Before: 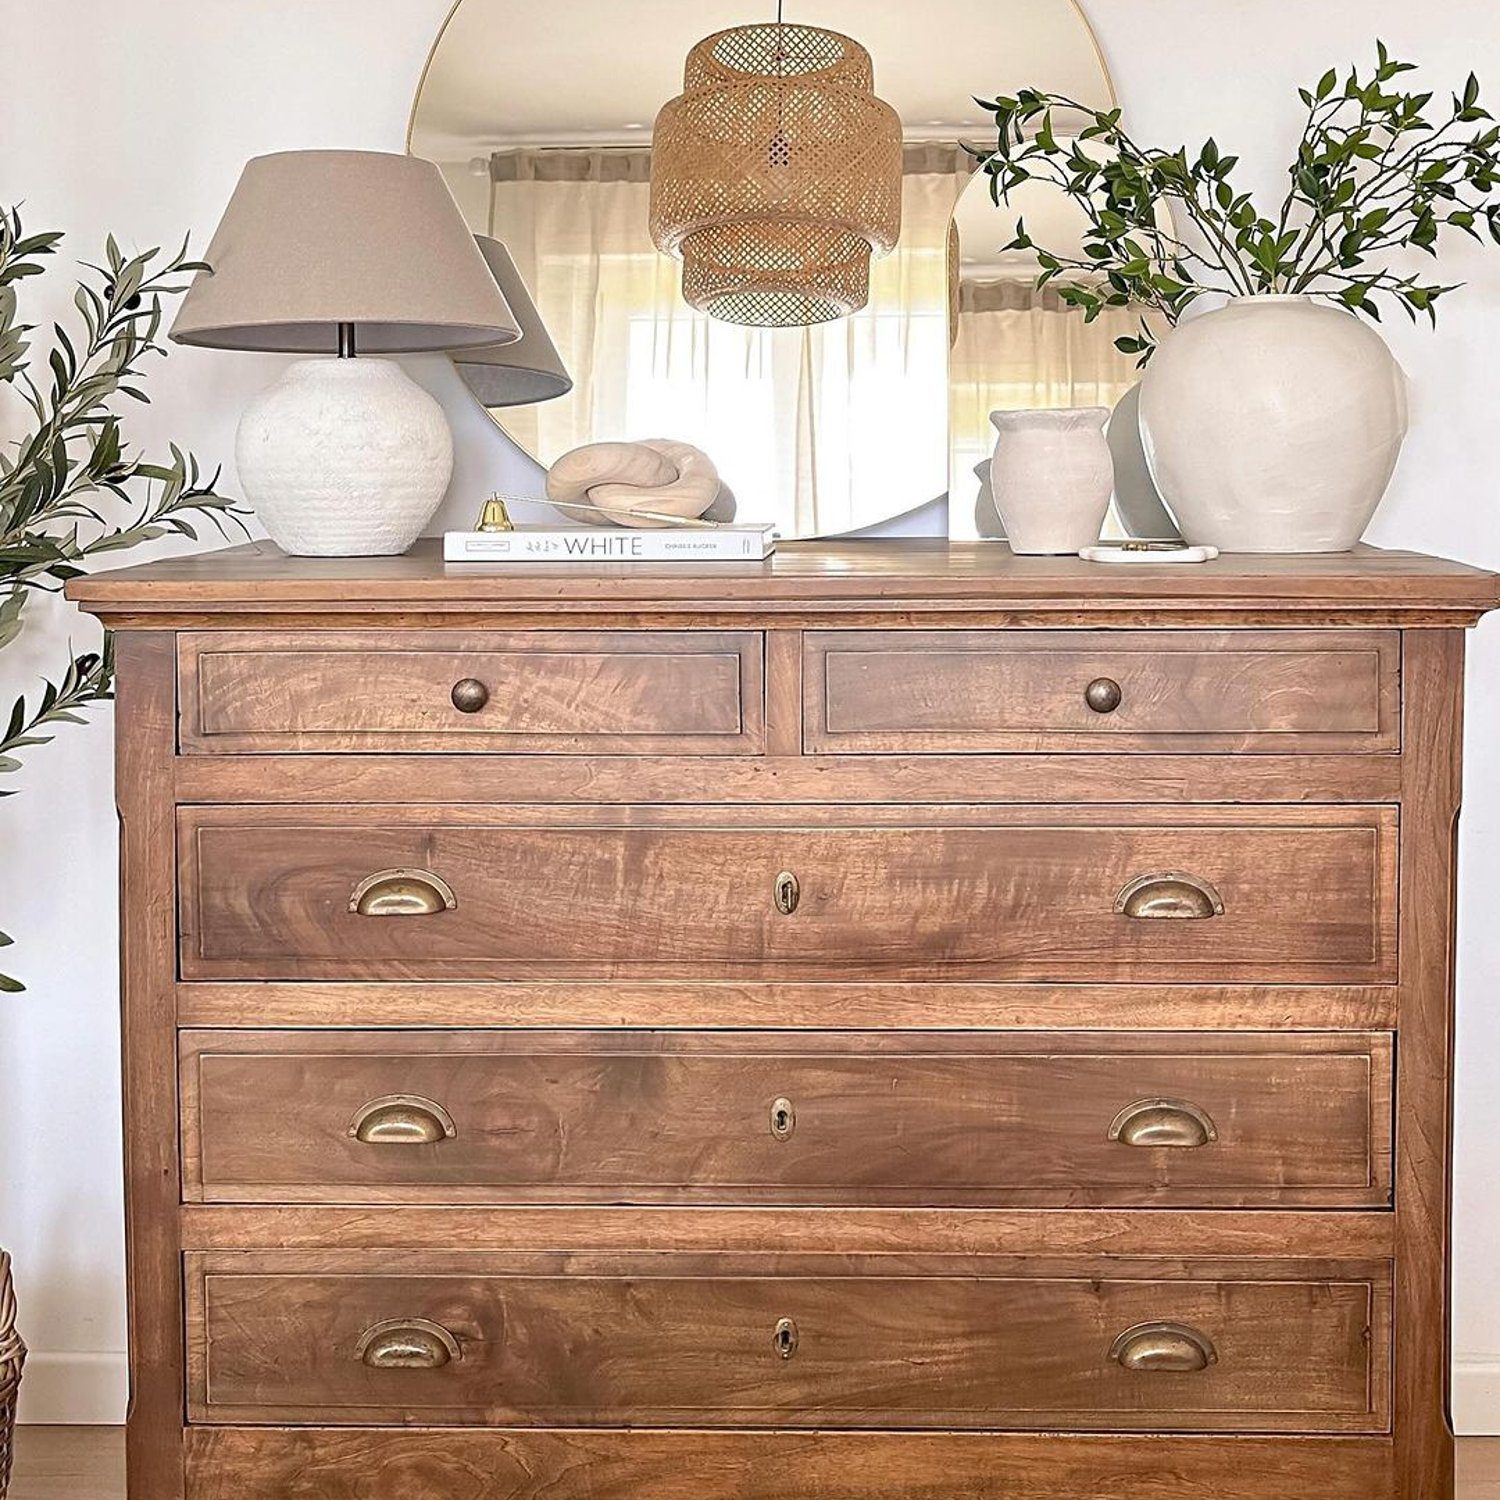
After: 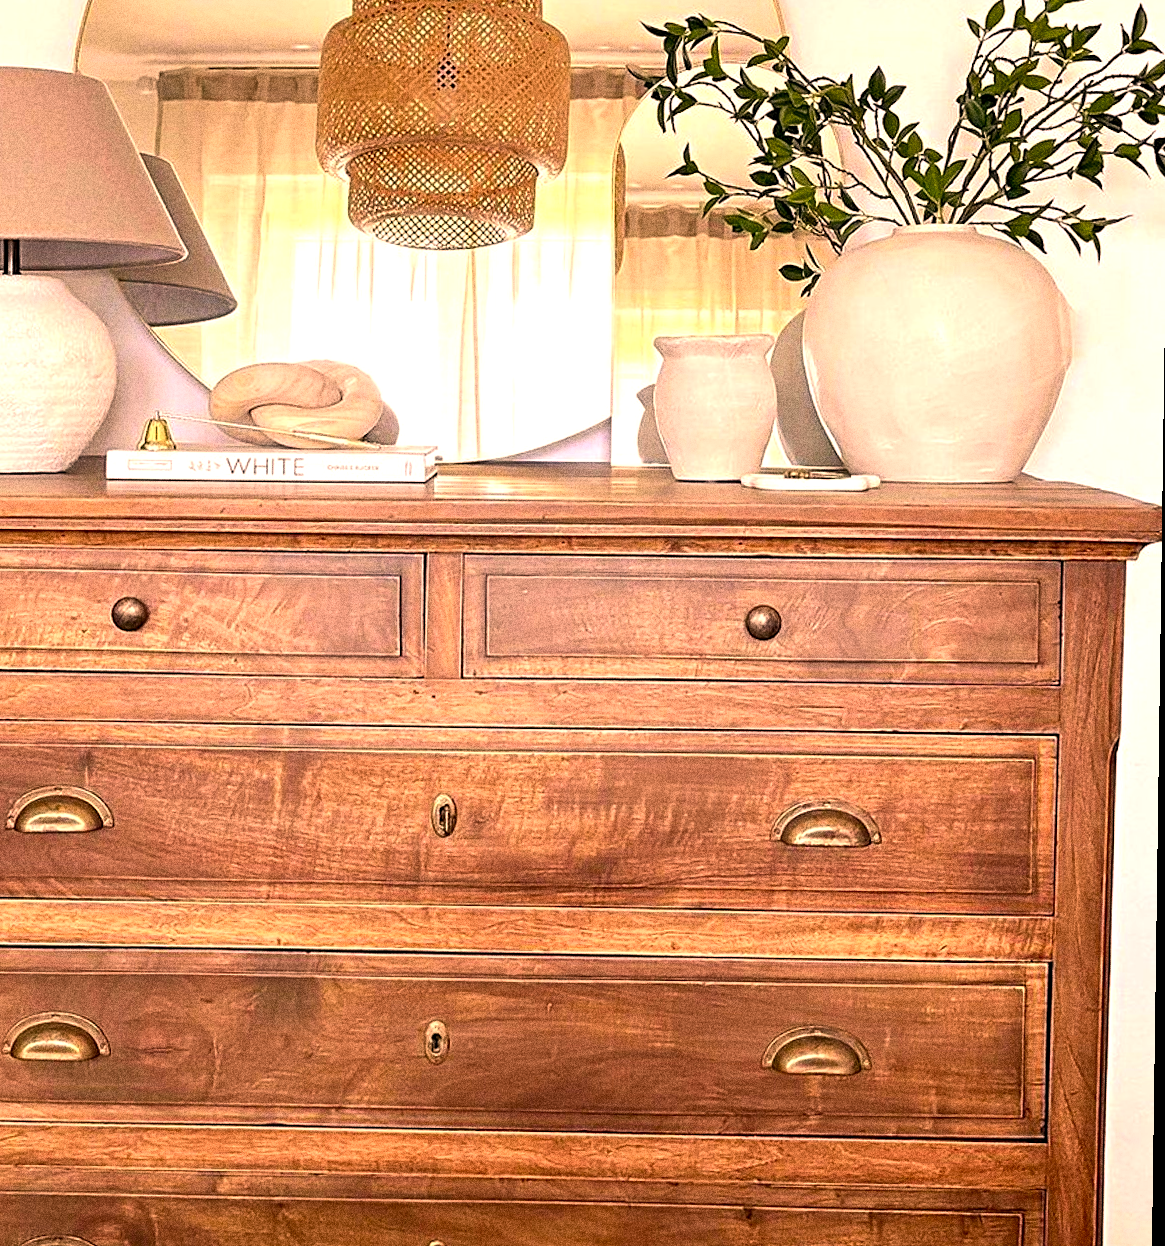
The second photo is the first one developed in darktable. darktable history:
levels: levels [0, 0.498, 1]
grain: strength 49.07%
crop: left 23.095%, top 5.827%, bottom 11.854%
tone equalizer: on, module defaults
color balance: lift [0.991, 1, 1, 1], gamma [0.996, 1, 1, 1], input saturation 98.52%, contrast 20.34%, output saturation 103.72%
rotate and perspective: rotation 0.8°, automatic cropping off
color correction: highlights a* 17.88, highlights b* 18.79
